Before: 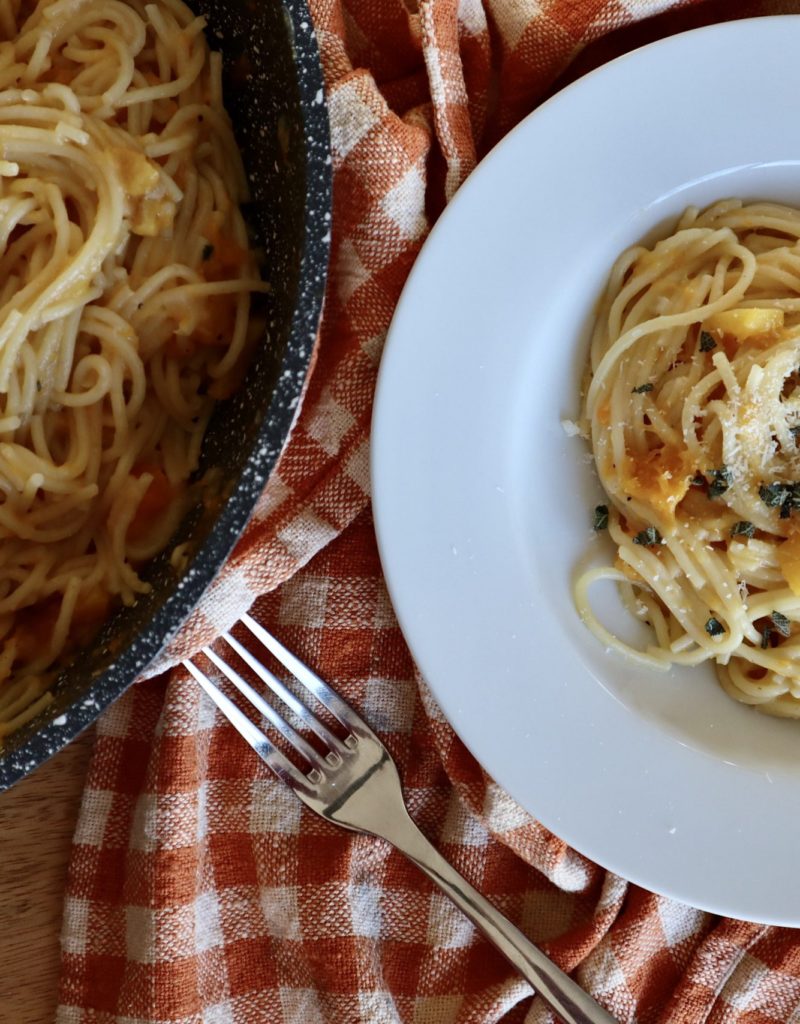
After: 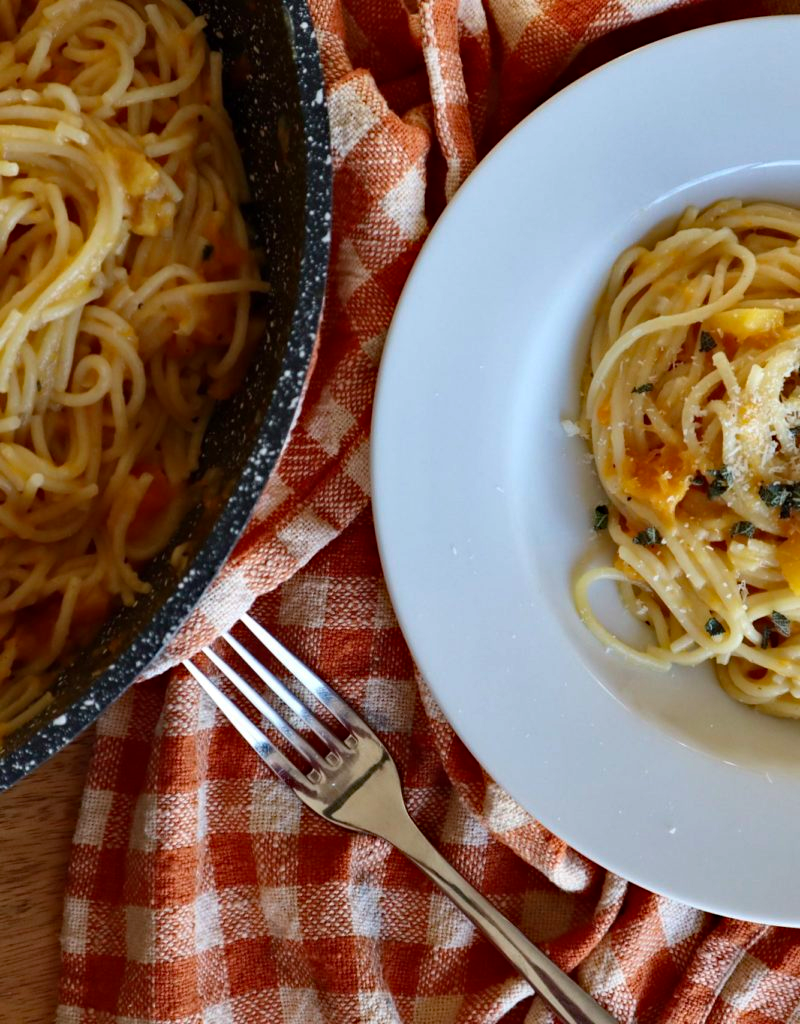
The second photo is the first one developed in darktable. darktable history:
haze removal: strength 0.281, distance 0.253, compatibility mode true, adaptive false
